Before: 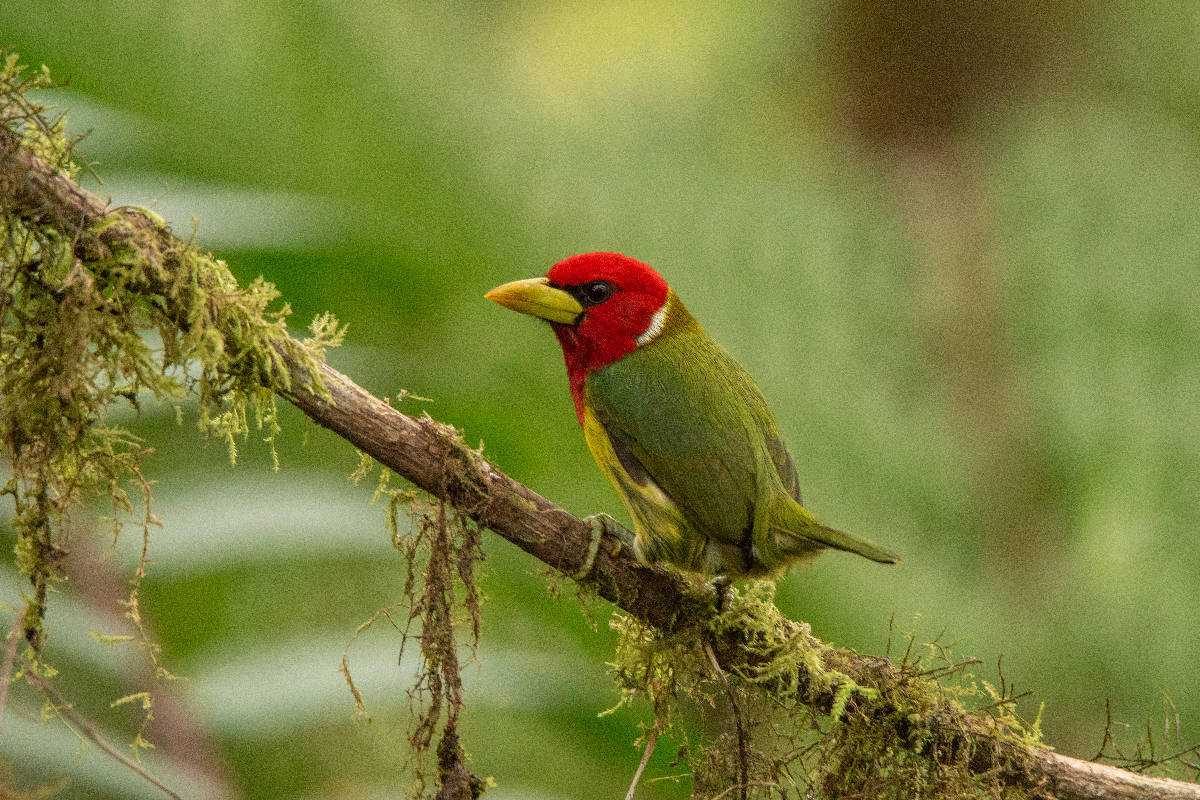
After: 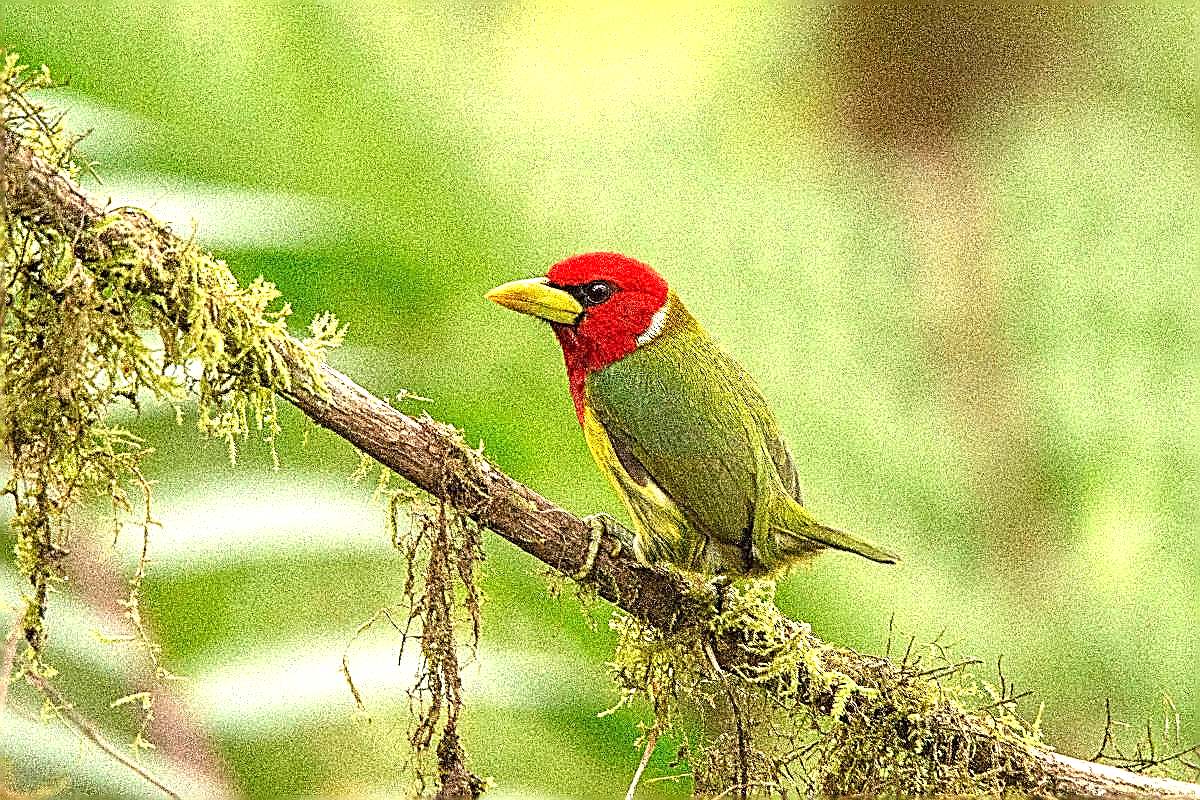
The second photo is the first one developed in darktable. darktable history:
white balance: red 1, blue 1
sharpen: amount 1.861
exposure: black level correction 0, exposure 1.4 EV, compensate highlight preservation false
